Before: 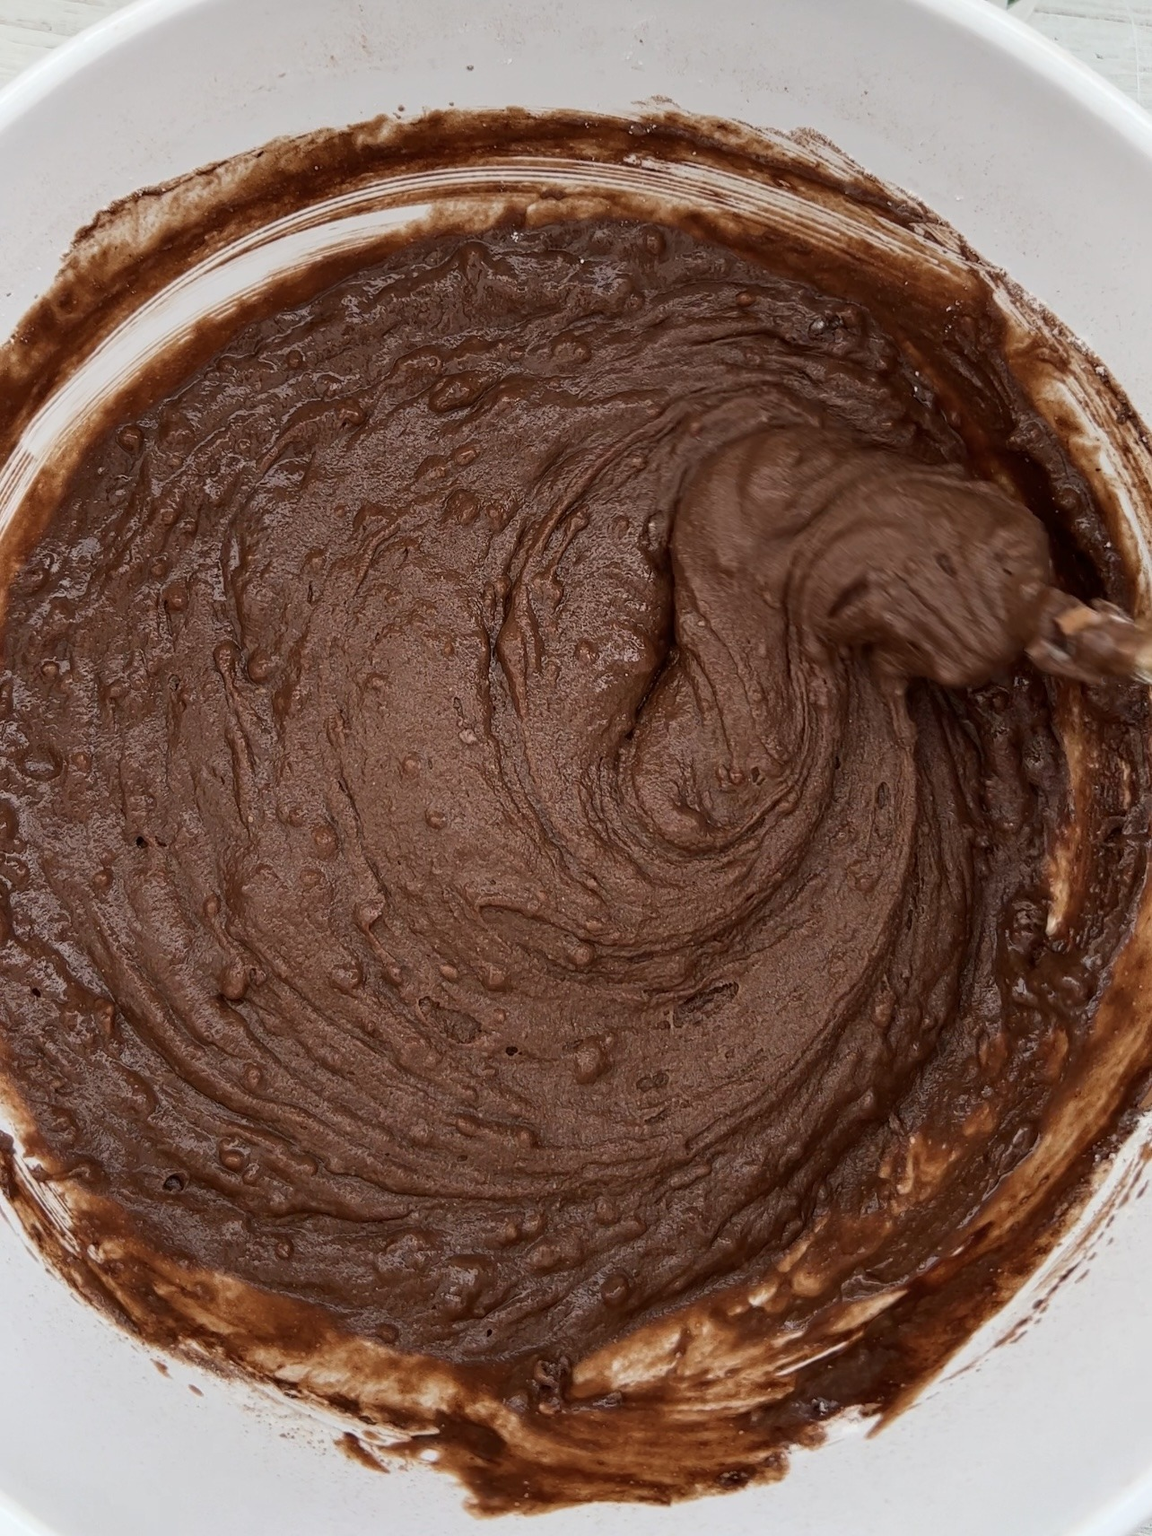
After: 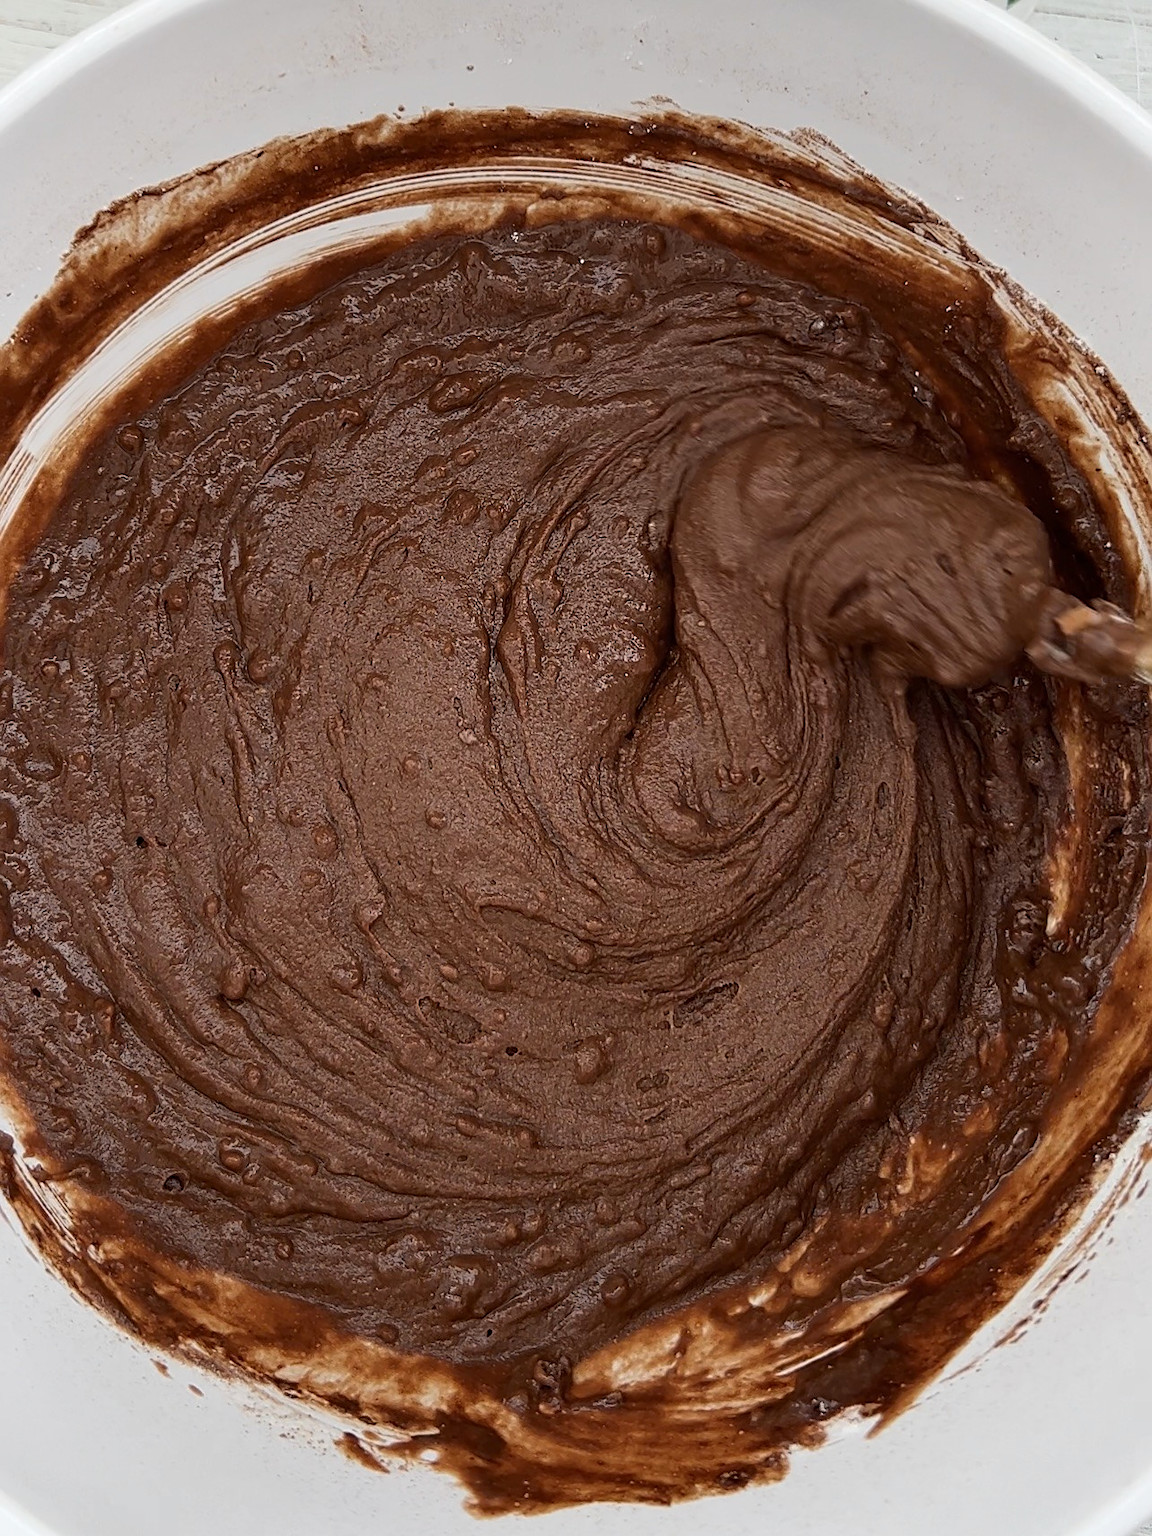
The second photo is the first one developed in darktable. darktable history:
sharpen: on, module defaults
color zones: curves: ch1 [(0.25, 0.61) (0.75, 0.248)]
